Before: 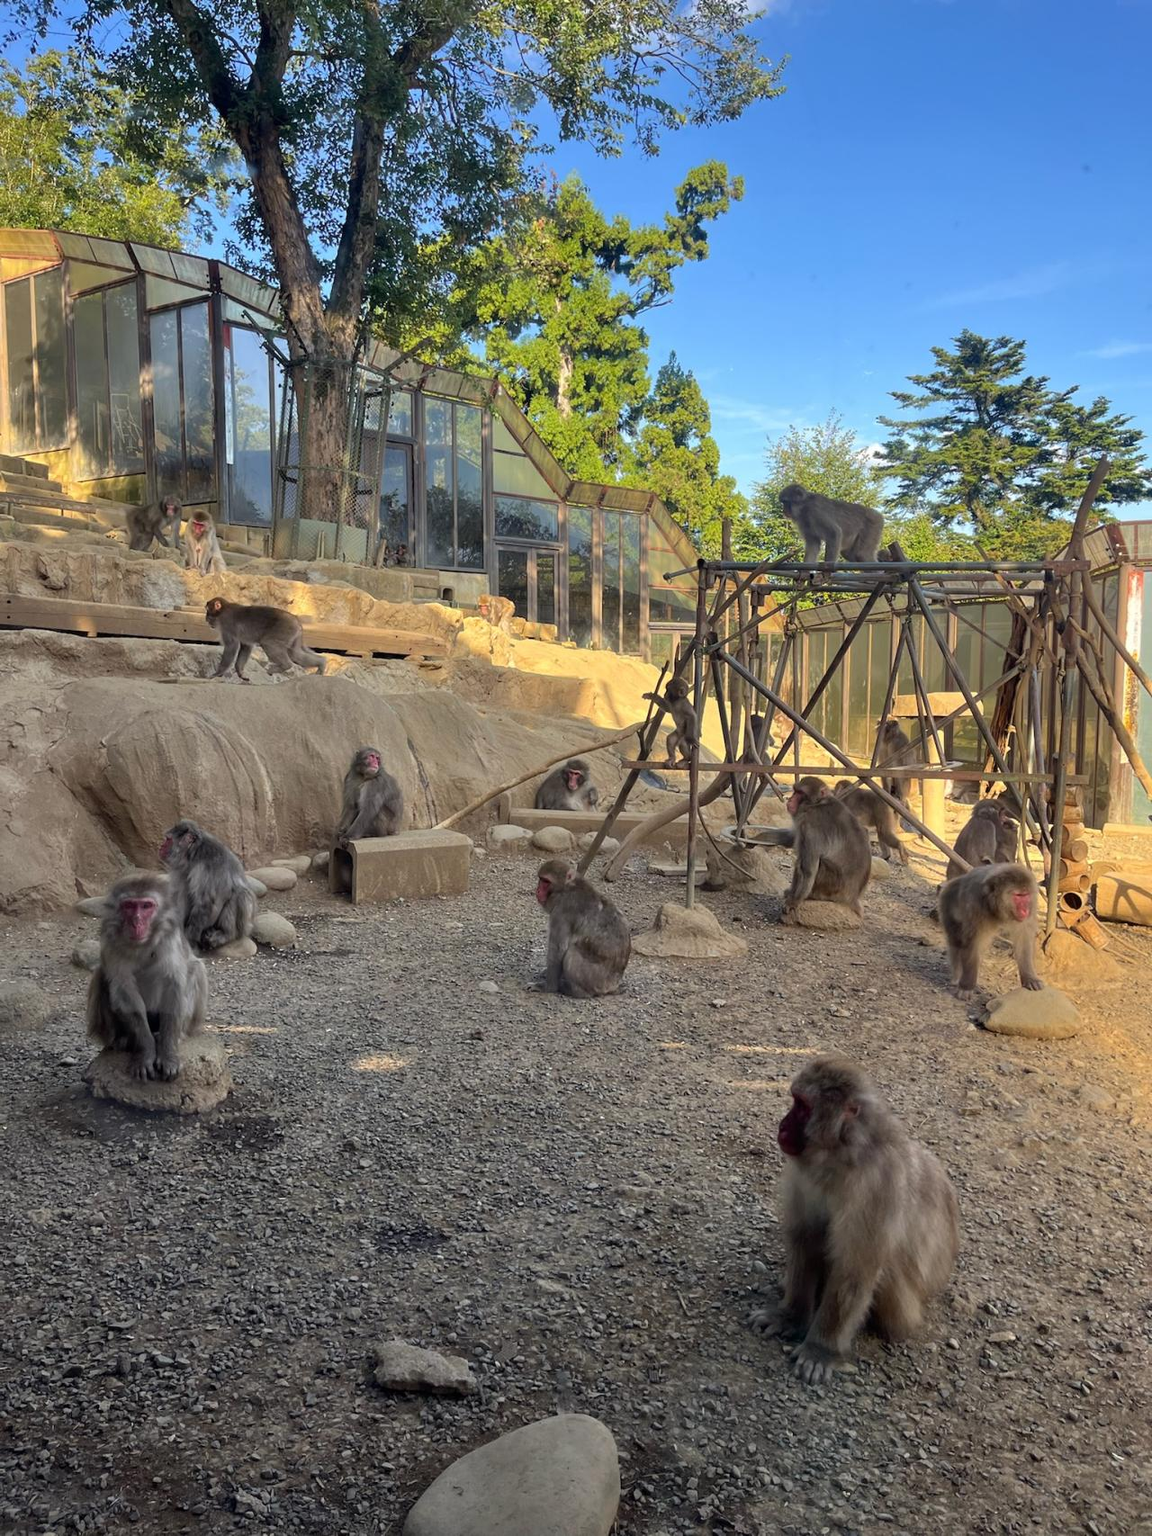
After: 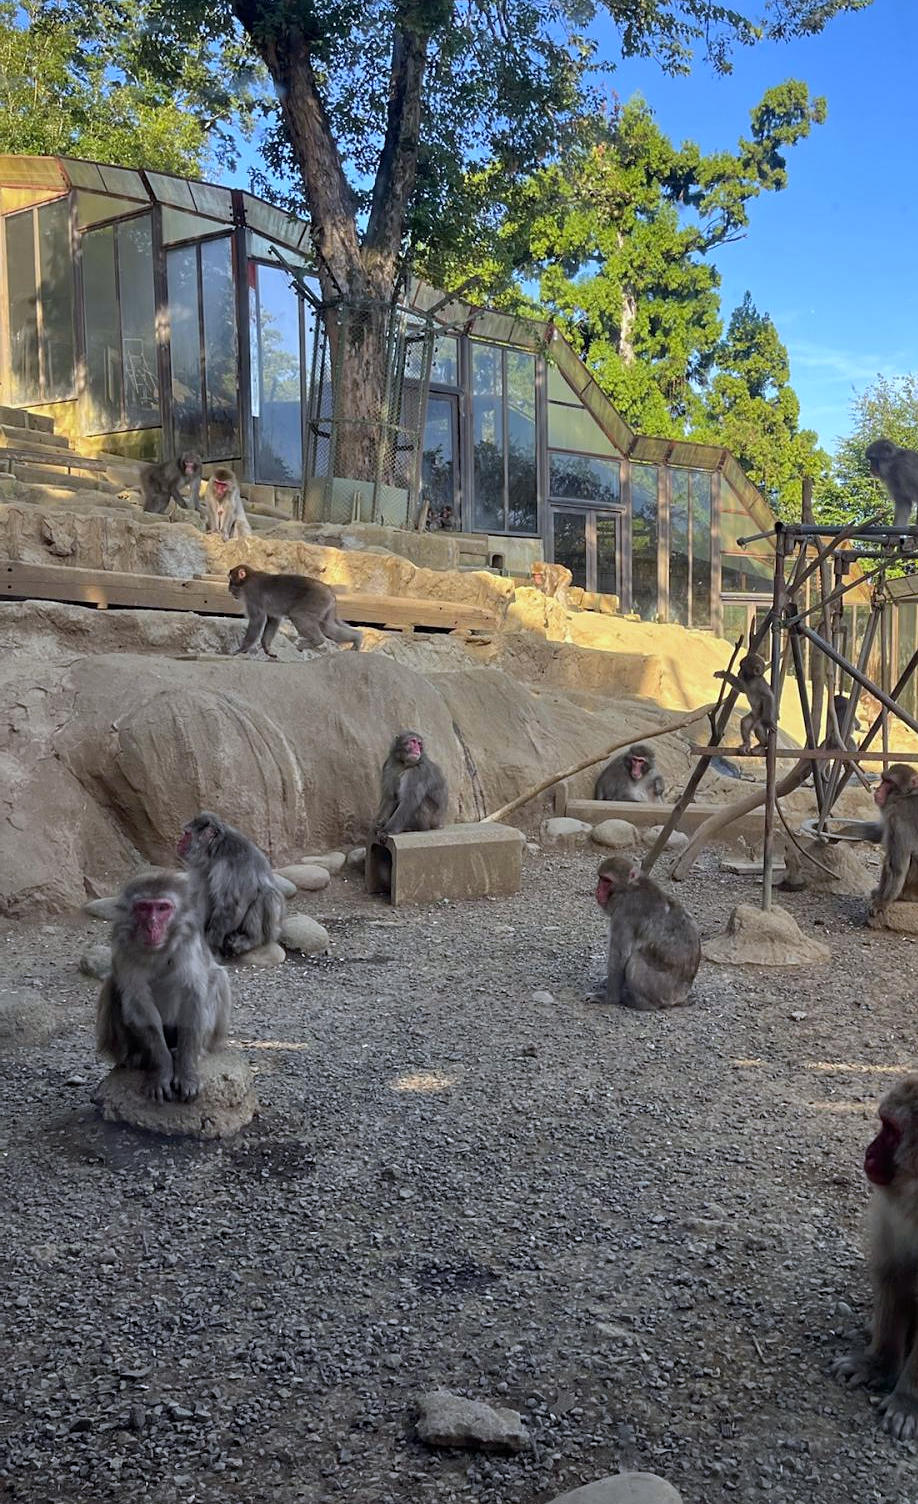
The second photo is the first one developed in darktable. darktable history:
crop: top 5.803%, right 27.864%, bottom 5.804%
white balance: red 0.954, blue 1.079
sharpen: amount 0.2
